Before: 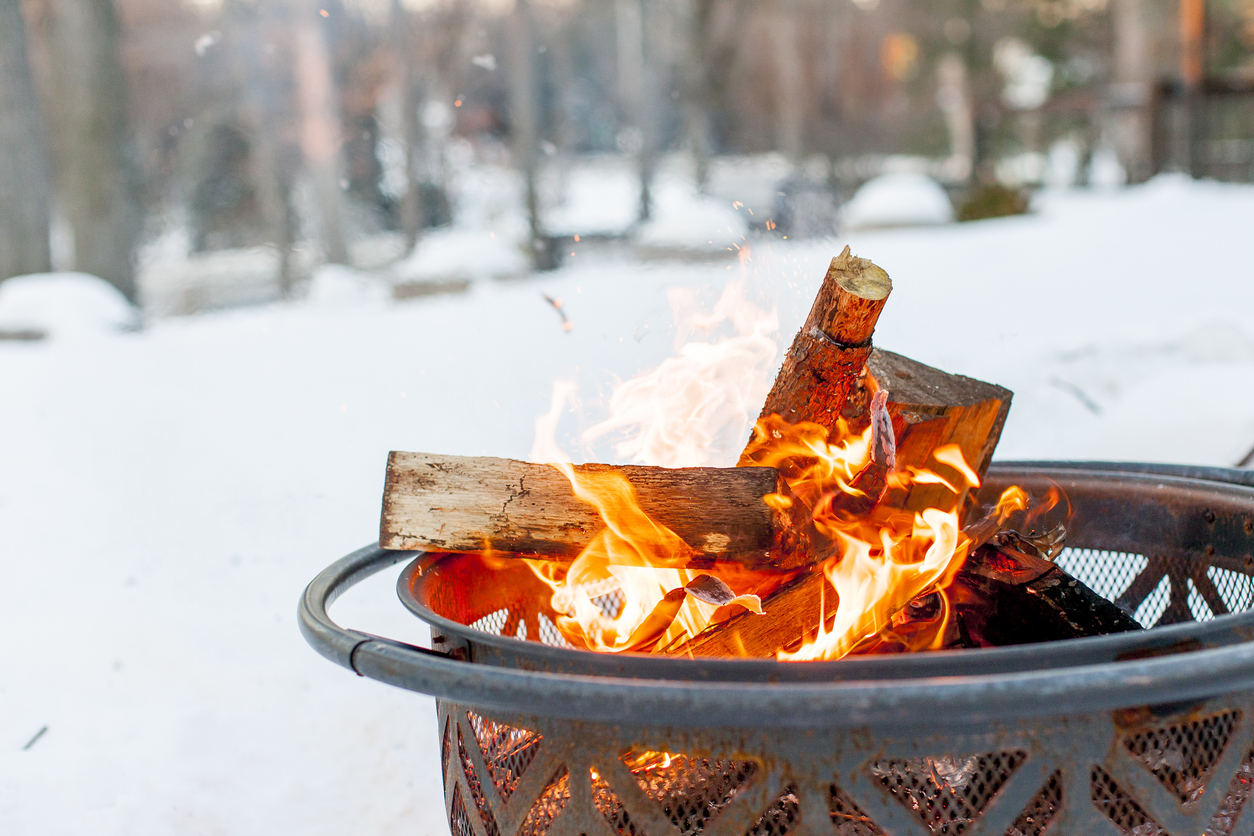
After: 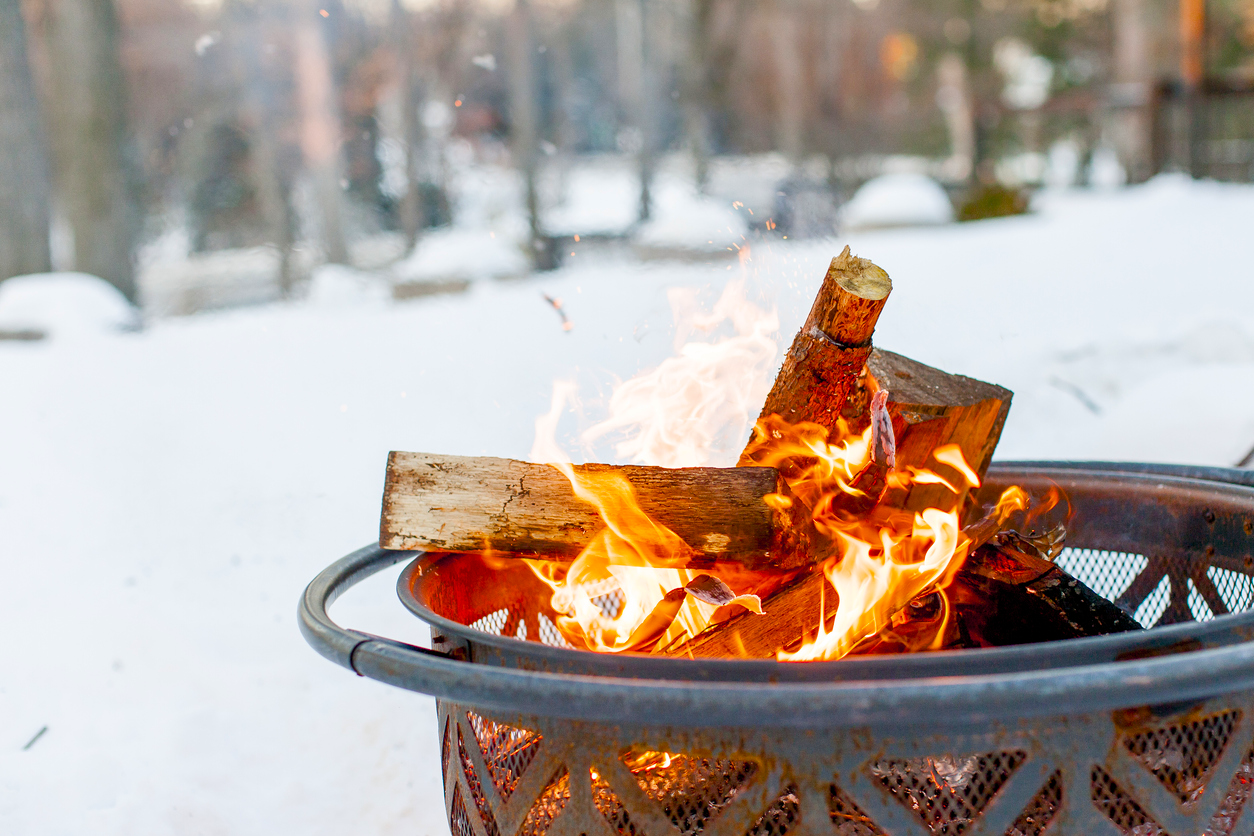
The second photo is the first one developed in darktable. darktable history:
color balance rgb: perceptual saturation grading › global saturation 27.569%, perceptual saturation grading › highlights -25.807%, perceptual saturation grading › shadows 25.479%, global vibrance 20%
